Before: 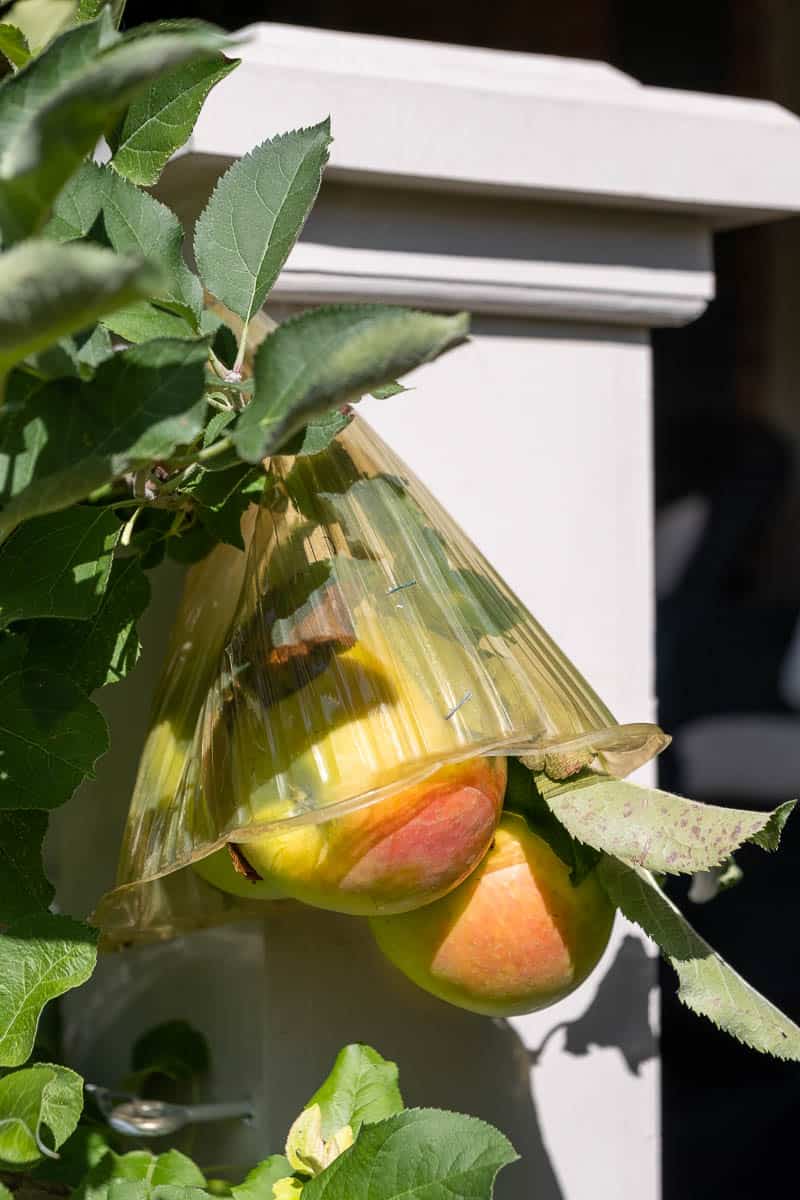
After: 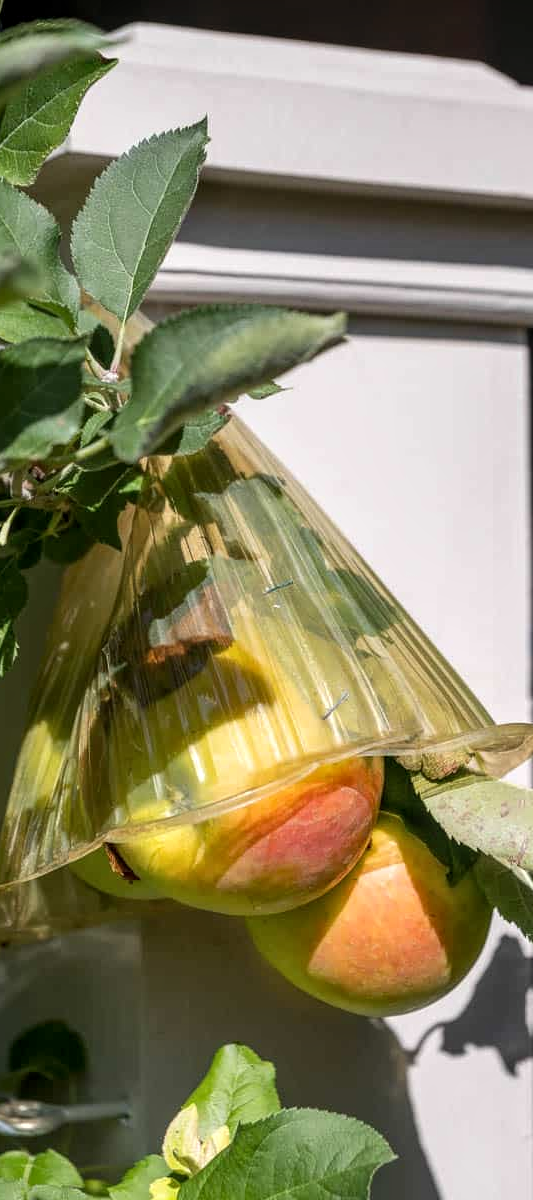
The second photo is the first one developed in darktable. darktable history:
local contrast: on, module defaults
crop: left 15.419%, right 17.914%
